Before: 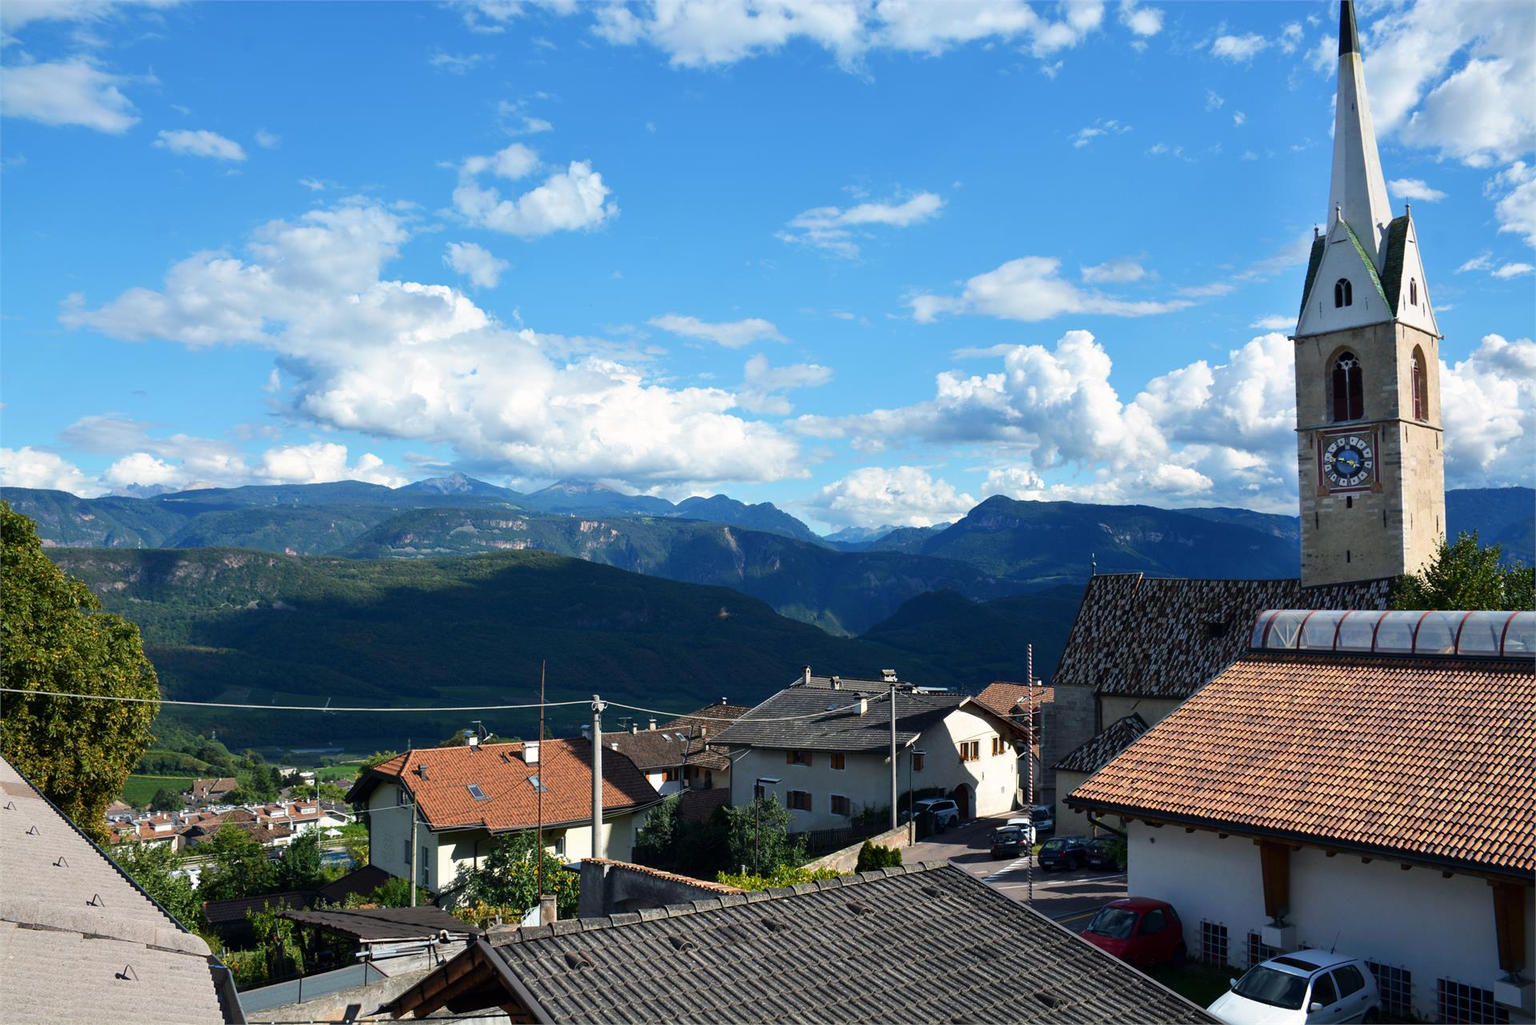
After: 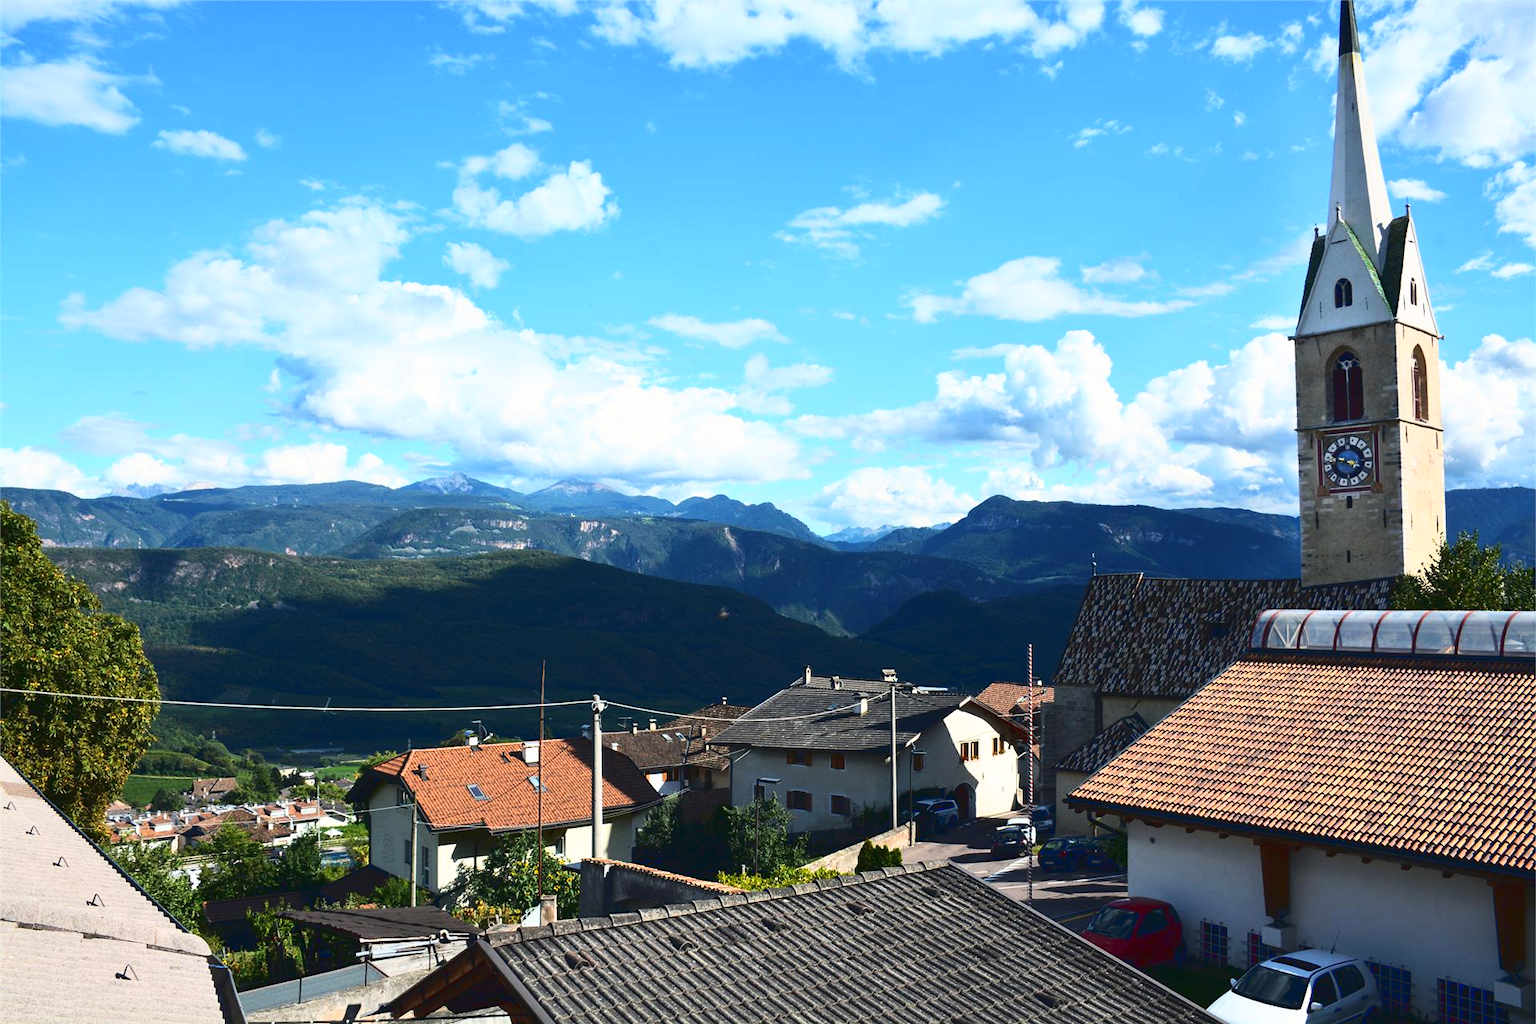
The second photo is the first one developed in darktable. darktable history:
tone curve: curves: ch0 [(0, 0.058) (0.198, 0.188) (0.512, 0.582) (0.625, 0.754) (0.81, 0.934) (1, 1)], color space Lab, linked channels, preserve colors none
